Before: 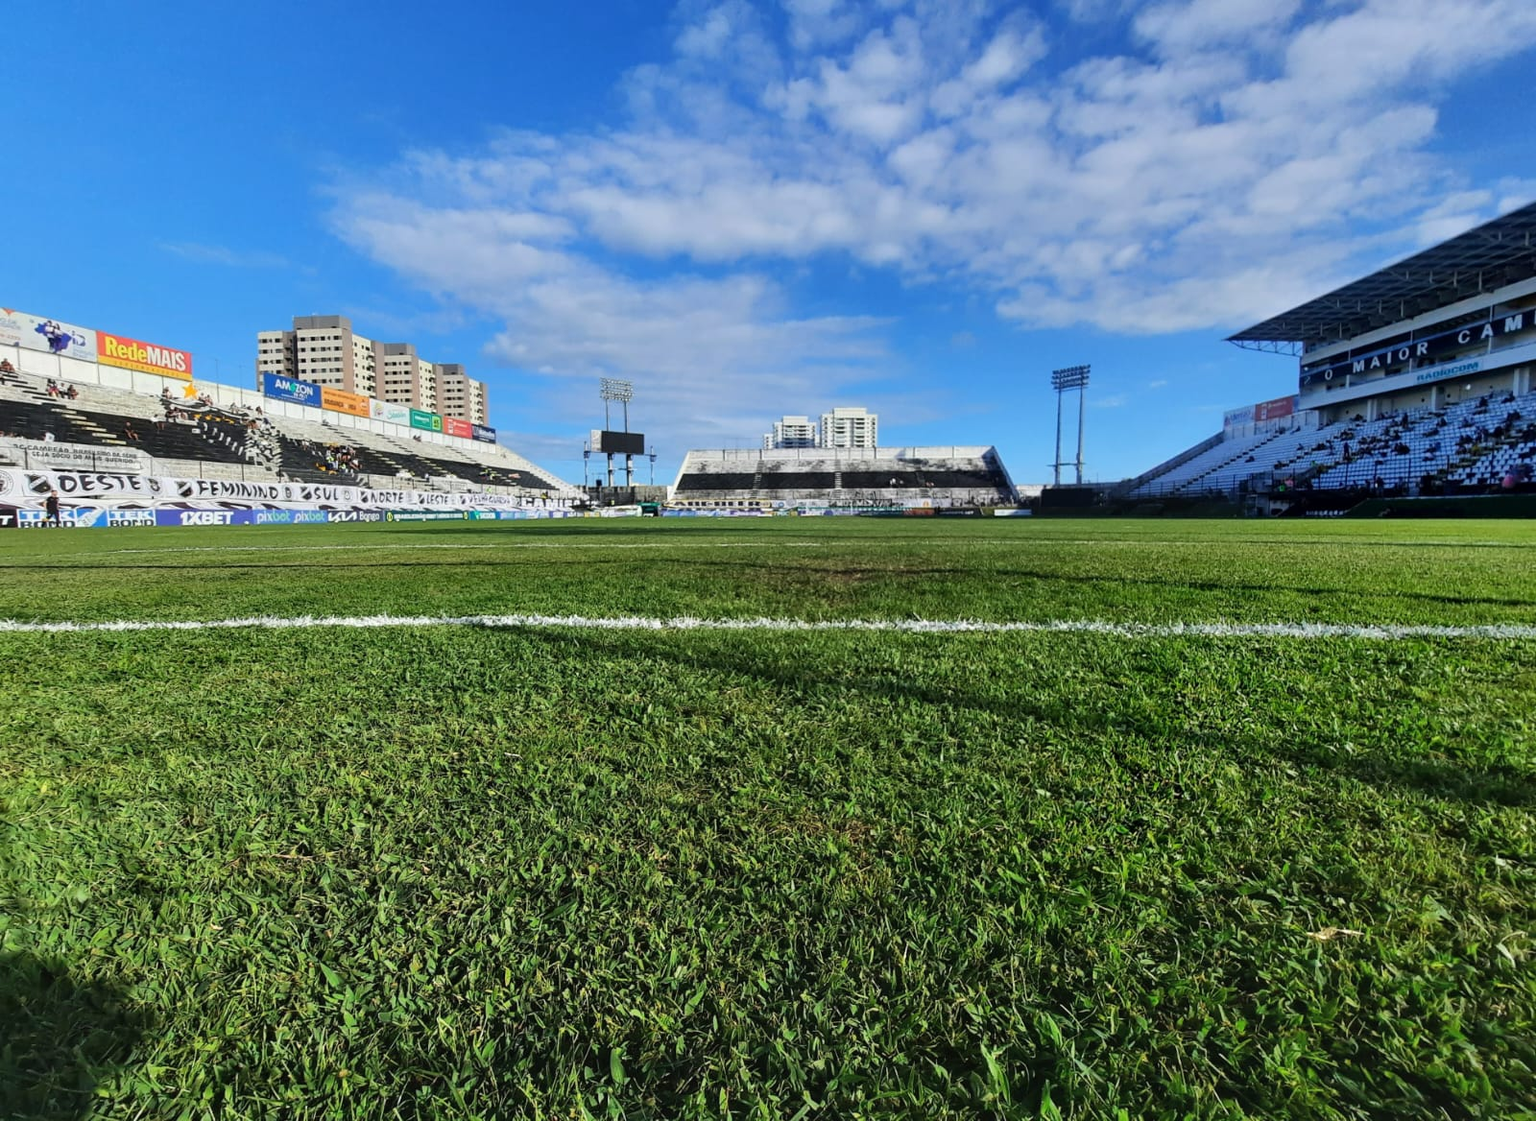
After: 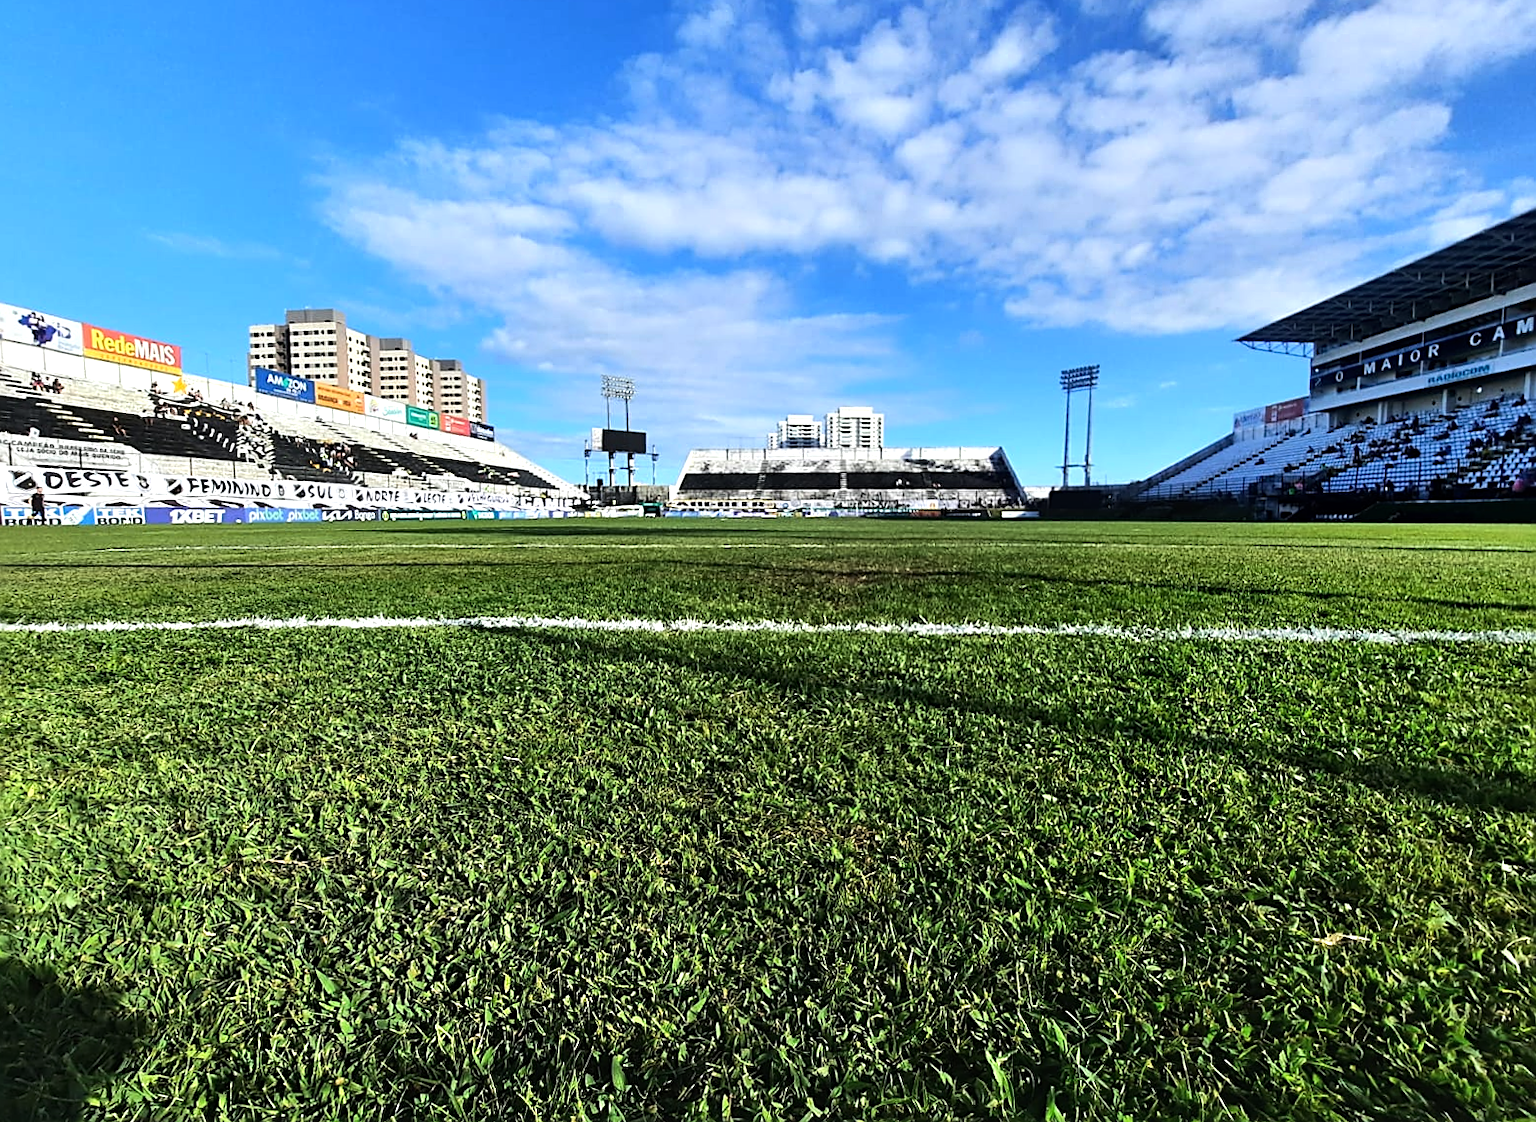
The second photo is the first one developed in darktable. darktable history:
crop and rotate: left 0.614%, top 0.179%, bottom 0.309%
sharpen: on, module defaults
tone equalizer: -8 EV -0.75 EV, -7 EV -0.7 EV, -6 EV -0.6 EV, -5 EV -0.4 EV, -3 EV 0.4 EV, -2 EV 0.6 EV, -1 EV 0.7 EV, +0 EV 0.75 EV, edges refinement/feathering 500, mask exposure compensation -1.57 EV, preserve details no
rotate and perspective: rotation 0.174°, lens shift (vertical) 0.013, lens shift (horizontal) 0.019, shear 0.001, automatic cropping original format, crop left 0.007, crop right 0.991, crop top 0.016, crop bottom 0.997
